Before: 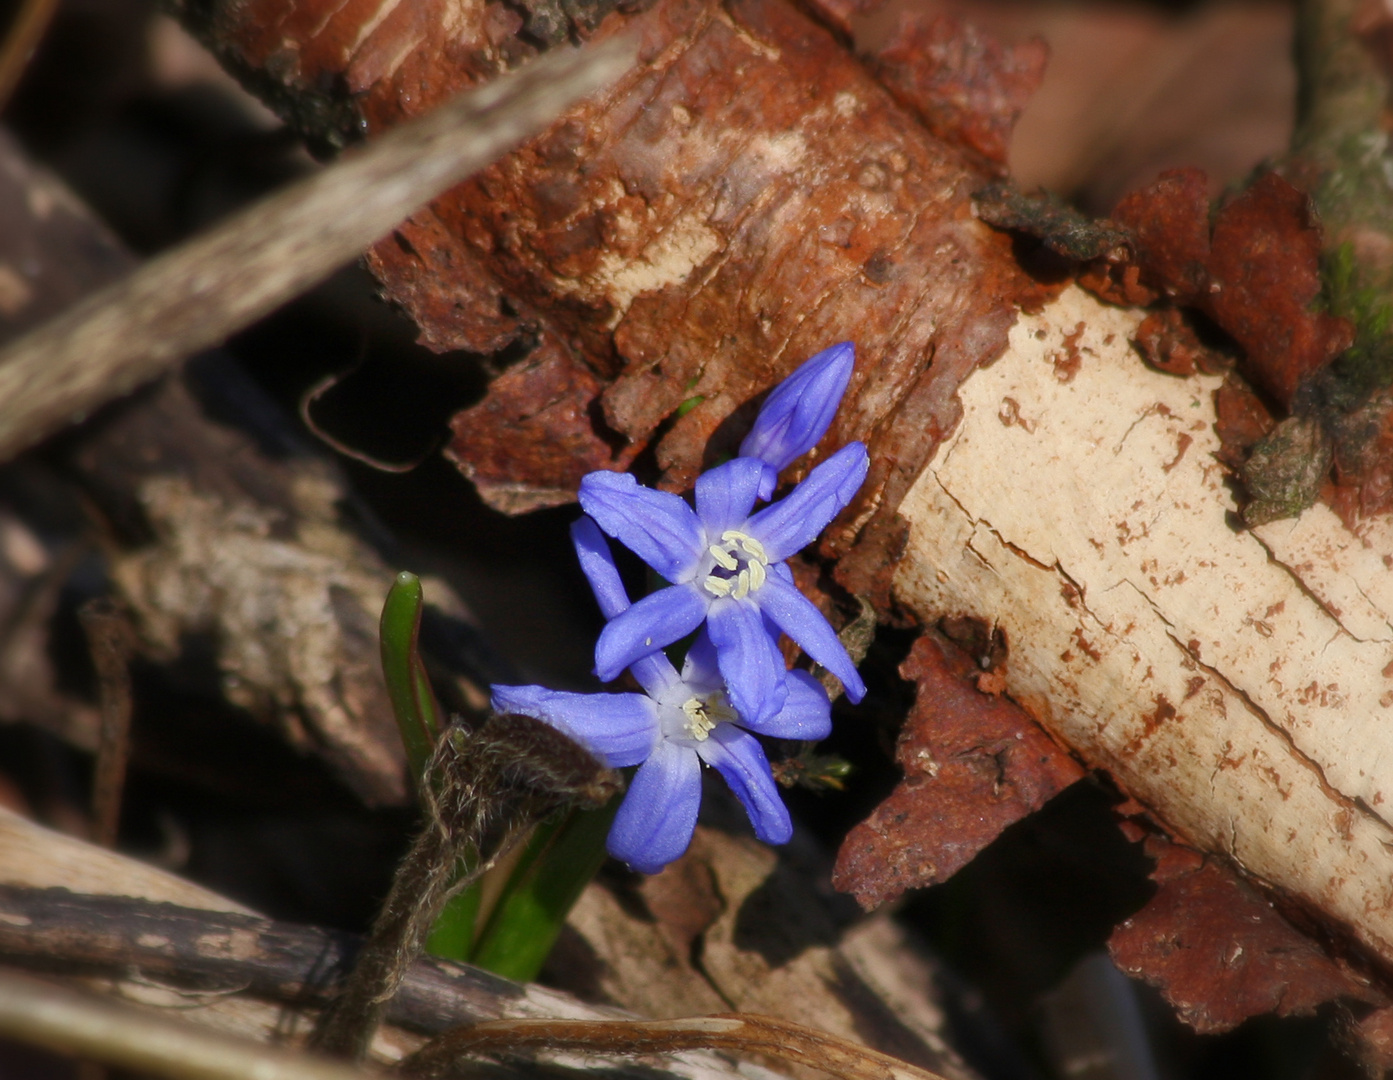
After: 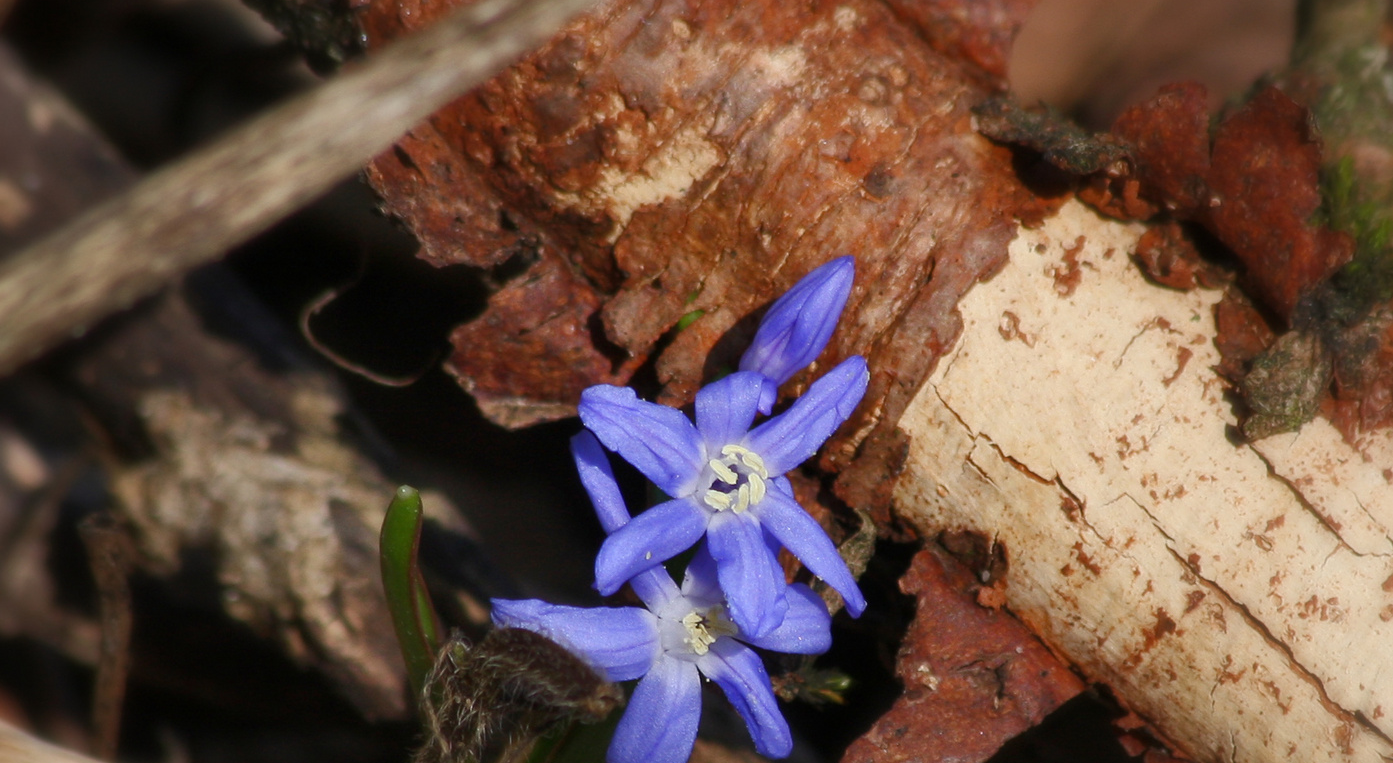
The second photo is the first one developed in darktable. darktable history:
crop and rotate: top 8.139%, bottom 21.128%
